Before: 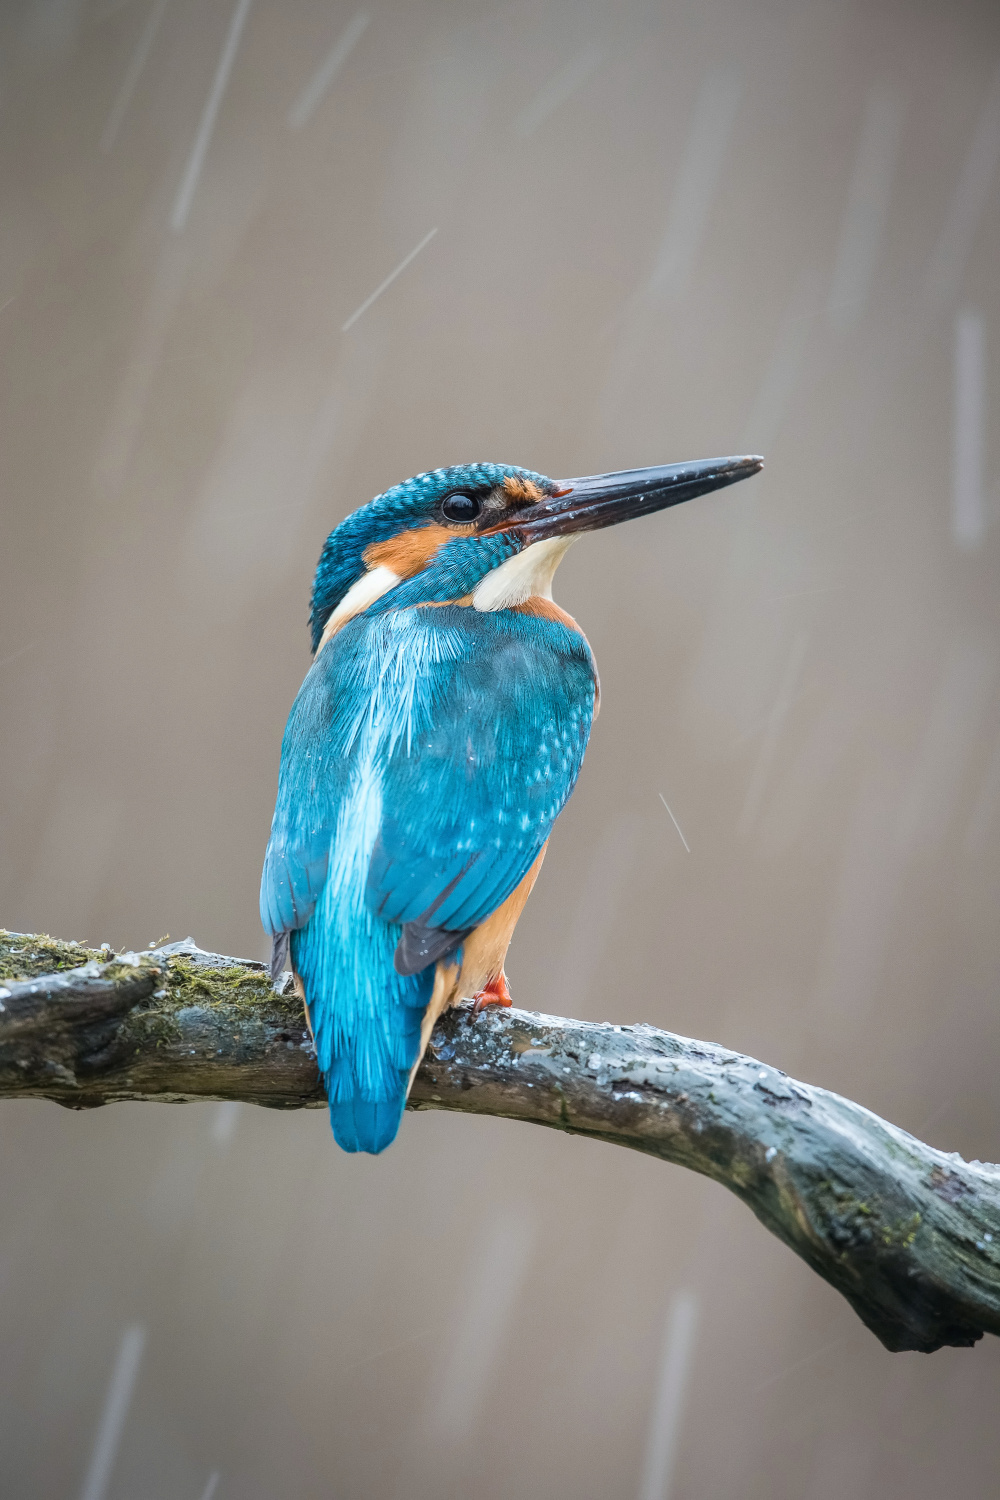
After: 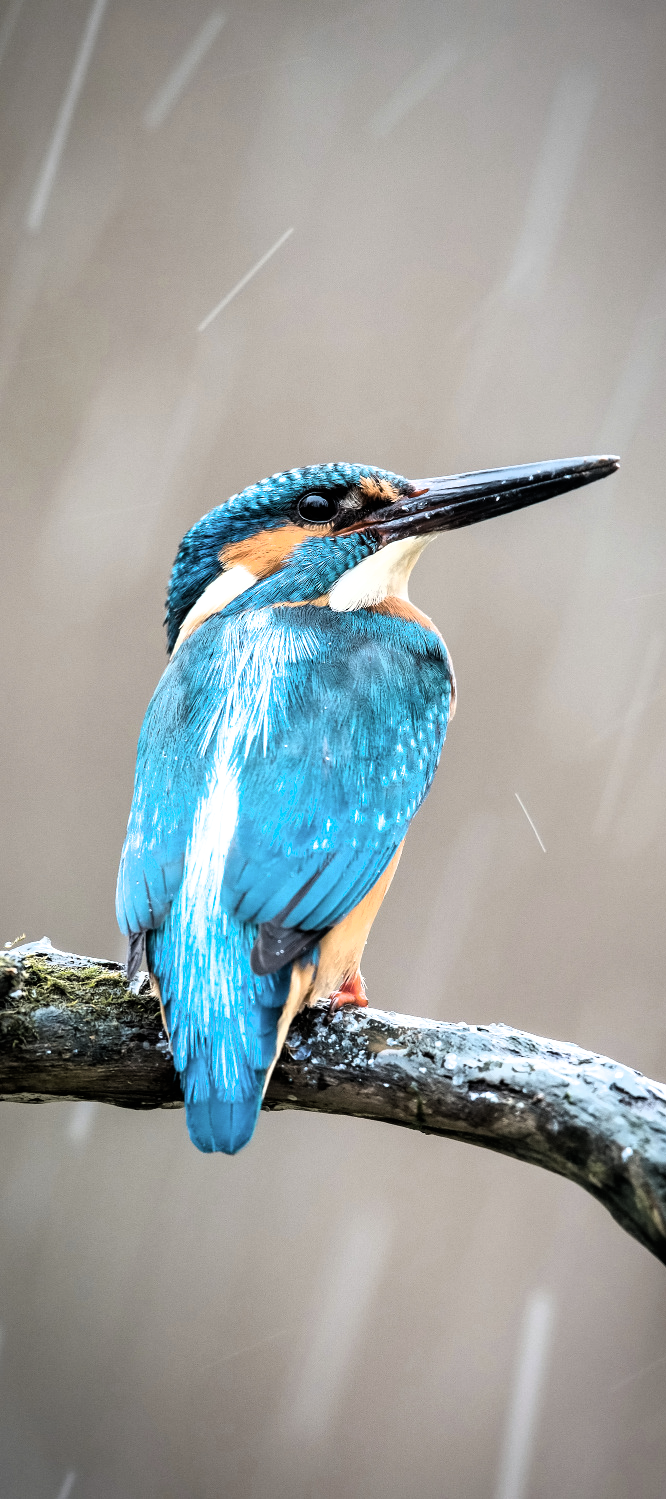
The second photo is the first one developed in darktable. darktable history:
filmic rgb: black relative exposure -8.2 EV, white relative exposure 2.2 EV, threshold 3 EV, hardness 7.11, latitude 85.74%, contrast 1.696, highlights saturation mix -4%, shadows ↔ highlights balance -2.69%, color science v5 (2021), contrast in shadows safe, contrast in highlights safe, enable highlight reconstruction true
crop and rotate: left 14.436%, right 18.898%
color zones: mix -62.47%
